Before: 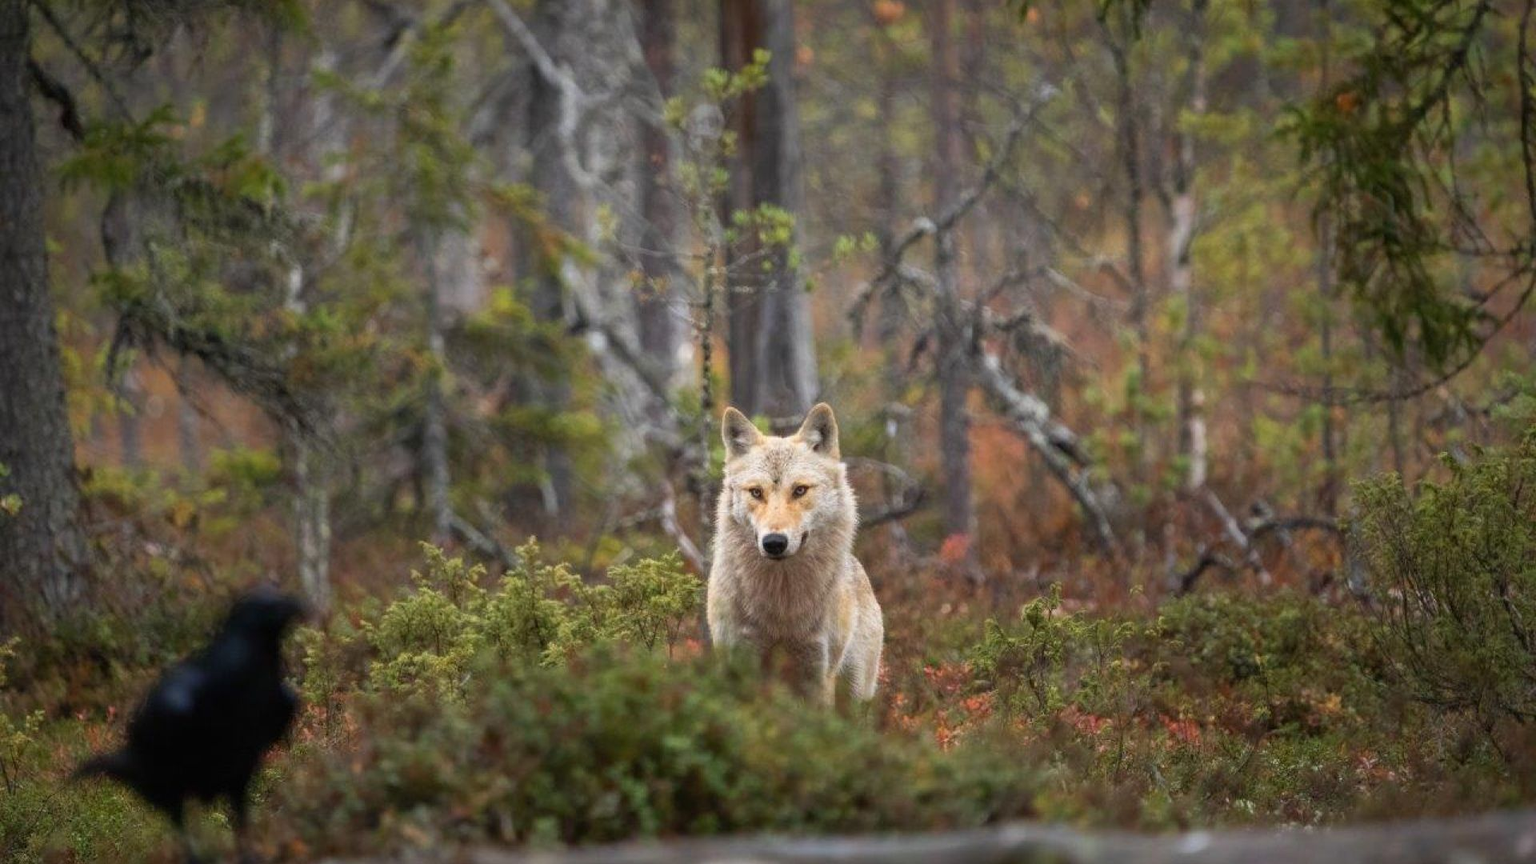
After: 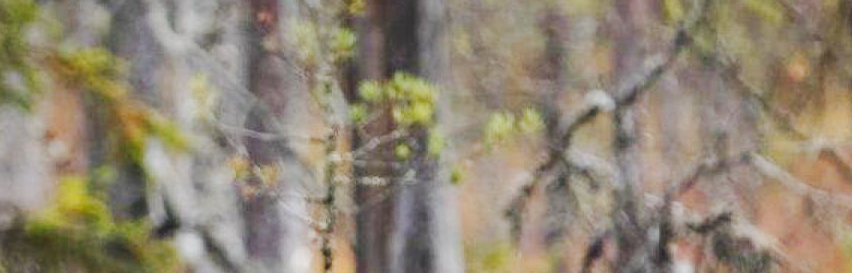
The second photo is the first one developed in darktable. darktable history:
crop: left 28.96%, top 16.821%, right 26.655%, bottom 57.898%
tone curve: curves: ch0 [(0, 0.011) (0.104, 0.085) (0.236, 0.234) (0.398, 0.507) (0.472, 0.62) (0.641, 0.773) (0.835, 0.883) (1, 0.961)]; ch1 [(0, 0) (0.353, 0.344) (0.43, 0.401) (0.479, 0.476) (0.502, 0.504) (0.54, 0.542) (0.602, 0.613) (0.638, 0.668) (0.693, 0.727) (1, 1)]; ch2 [(0, 0) (0.34, 0.314) (0.434, 0.43) (0.5, 0.506) (0.528, 0.534) (0.55, 0.567) (0.595, 0.613) (0.644, 0.729) (1, 1)], preserve colors none
